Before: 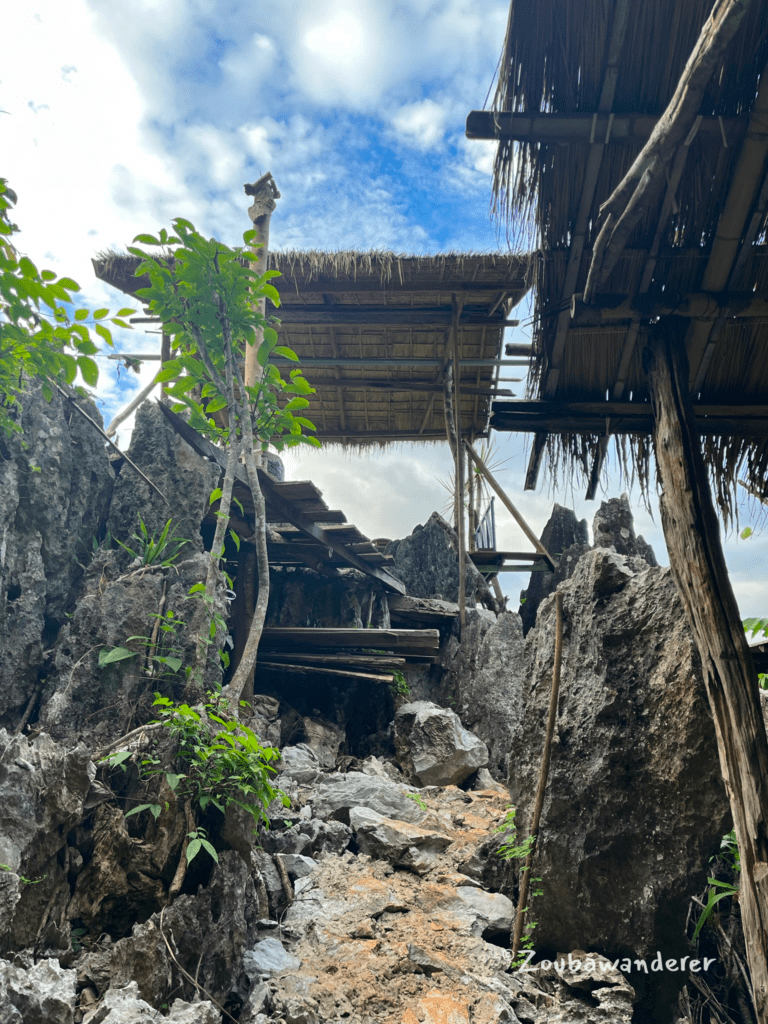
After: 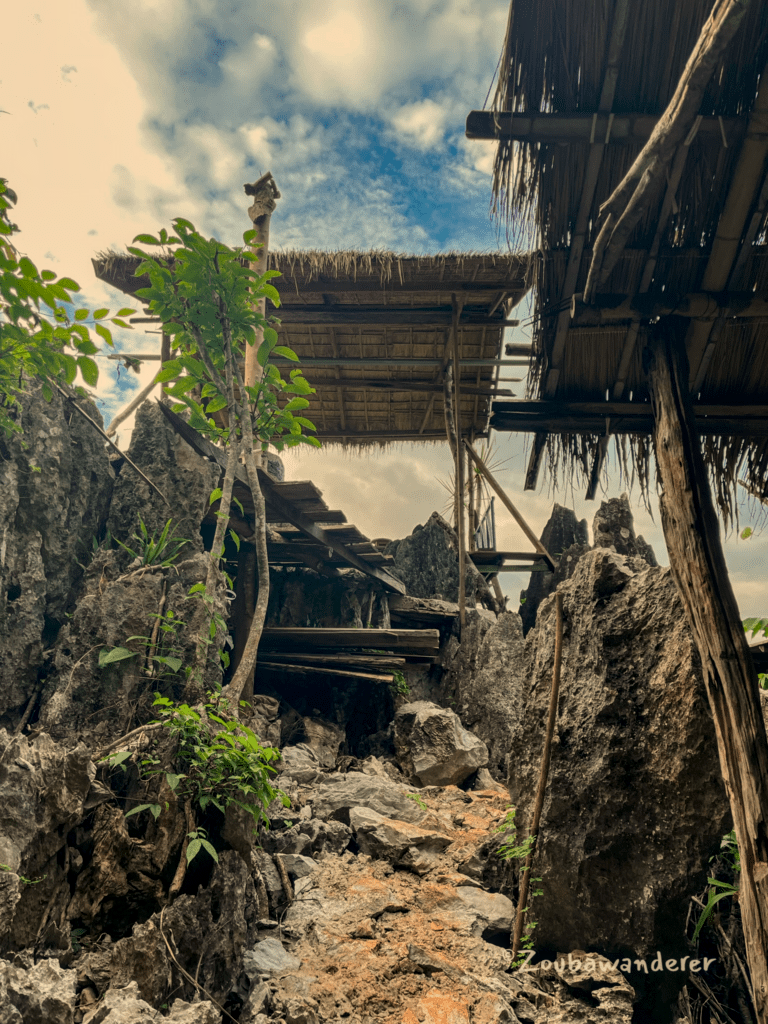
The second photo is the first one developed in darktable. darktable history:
white balance: red 1.138, green 0.996, blue 0.812
exposure: exposure -0.582 EV, compensate highlight preservation false
local contrast: detail 130%
